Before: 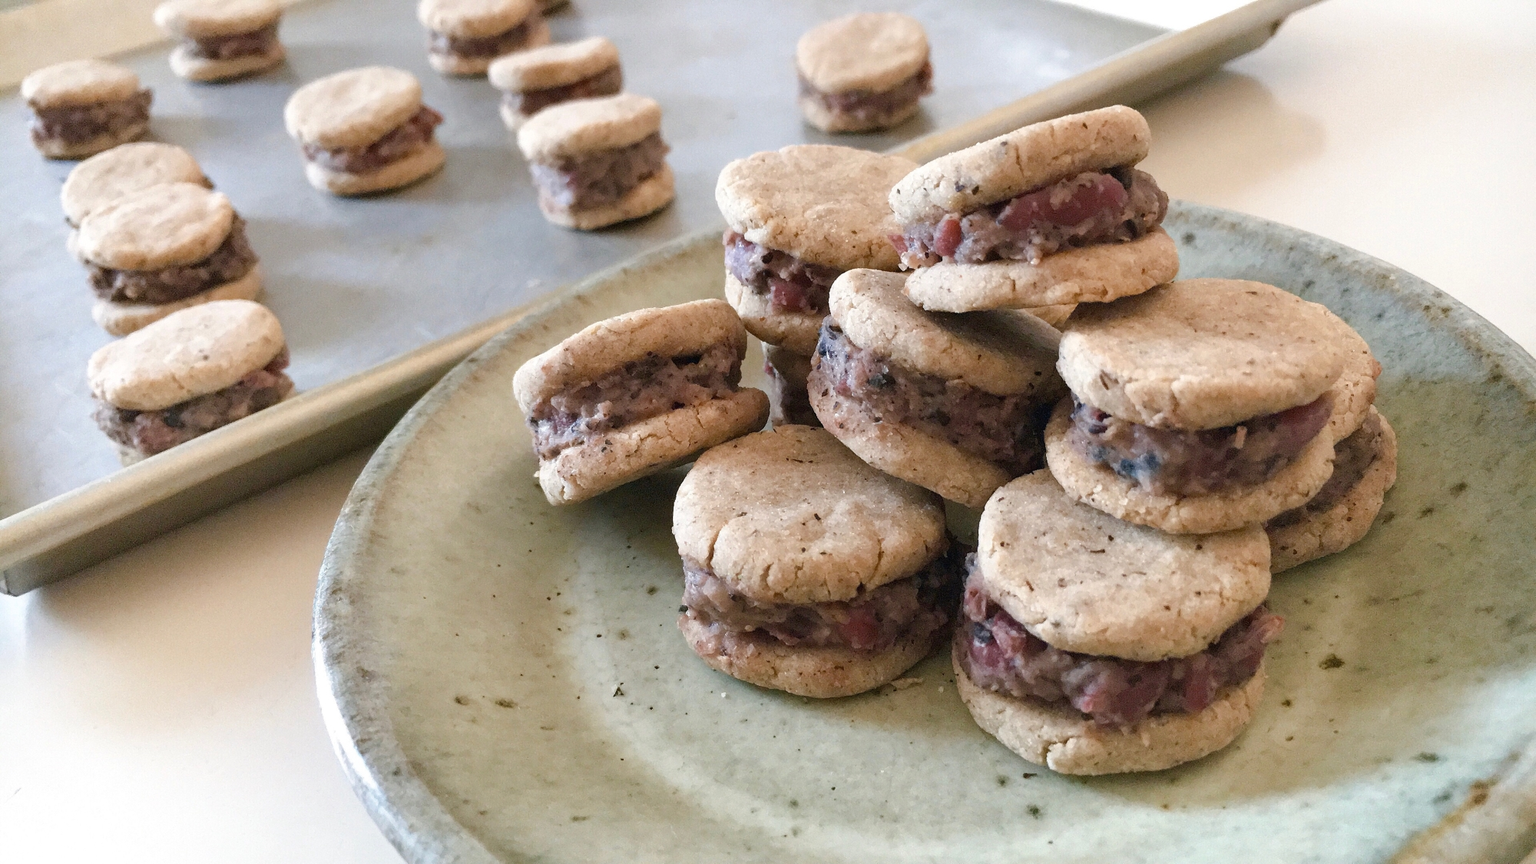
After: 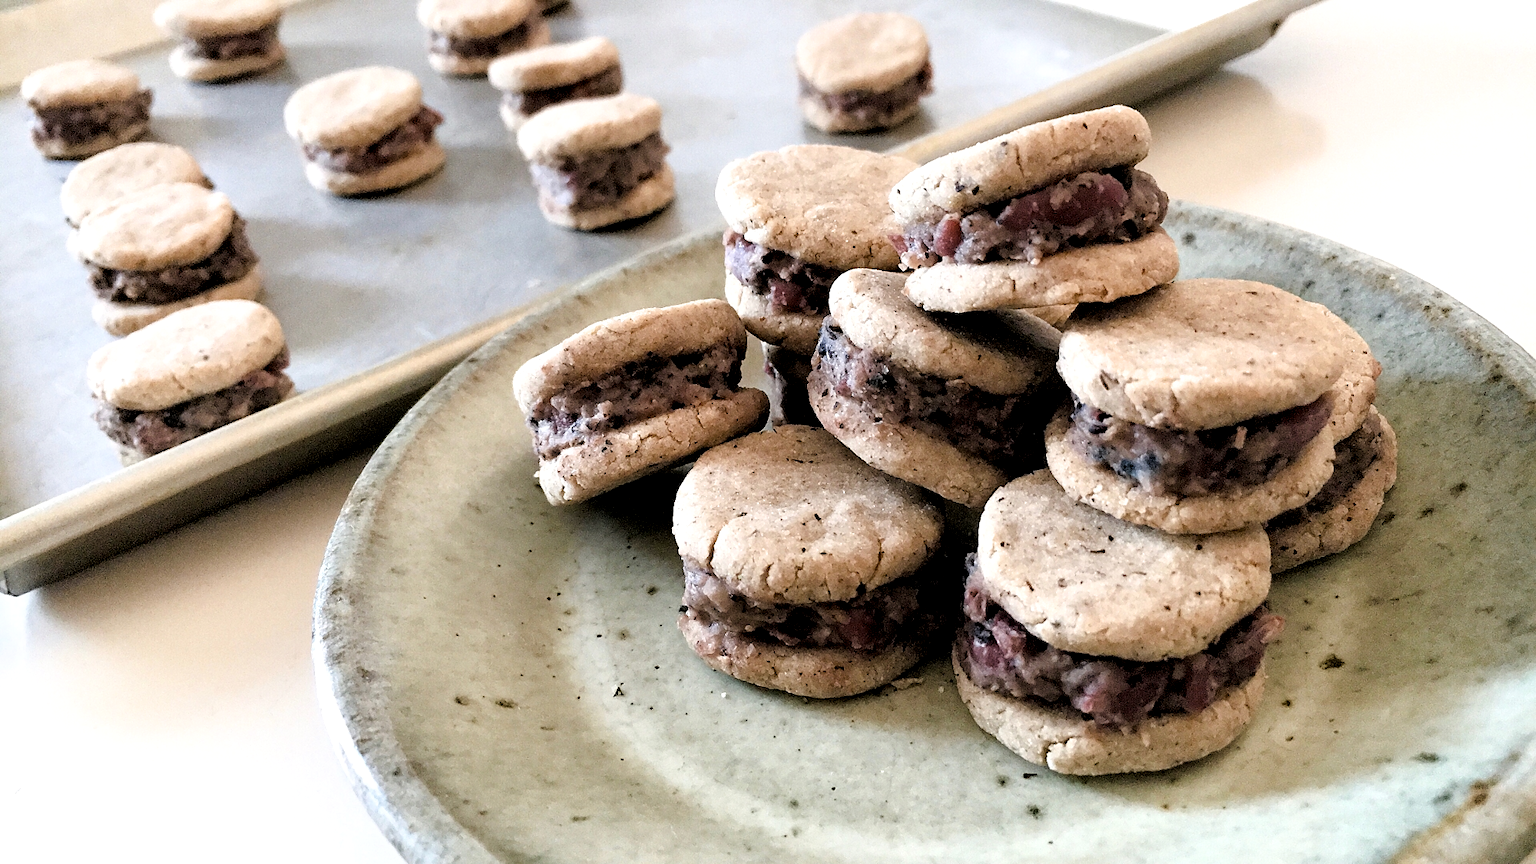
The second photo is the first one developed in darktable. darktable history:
sharpen: radius 1.898, amount 0.392, threshold 1.717
local contrast: highlights 106%, shadows 102%, detail 120%, midtone range 0.2
tone equalizer: on, module defaults
filmic rgb: black relative exposure -3.65 EV, white relative exposure 2.44 EV, hardness 3.3
